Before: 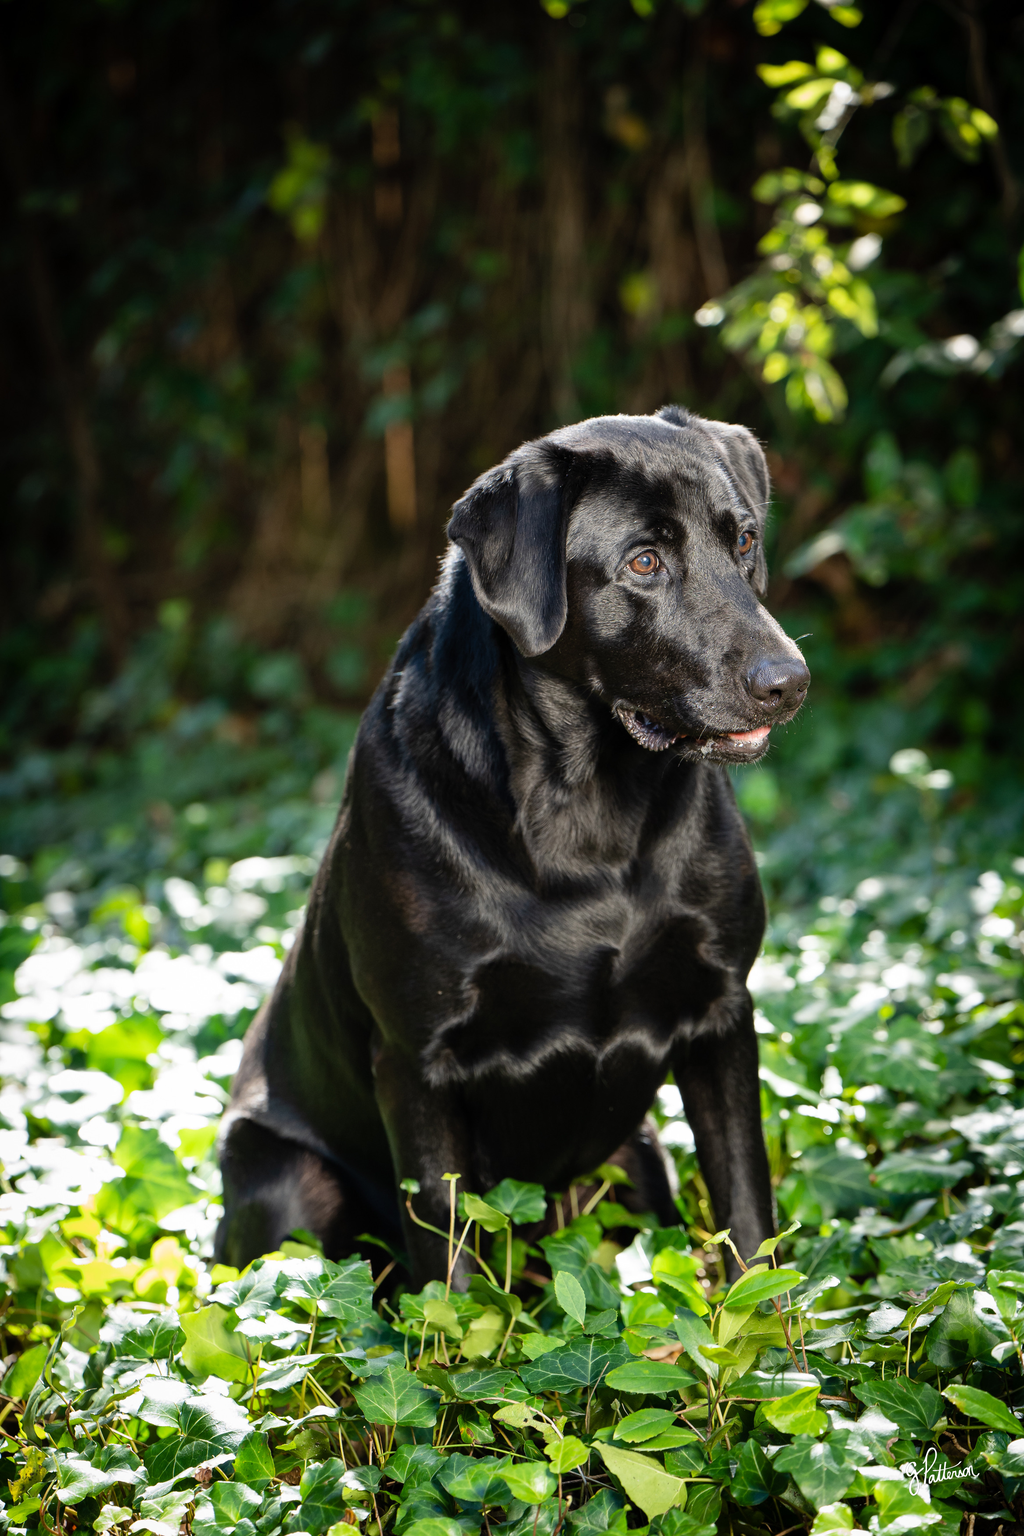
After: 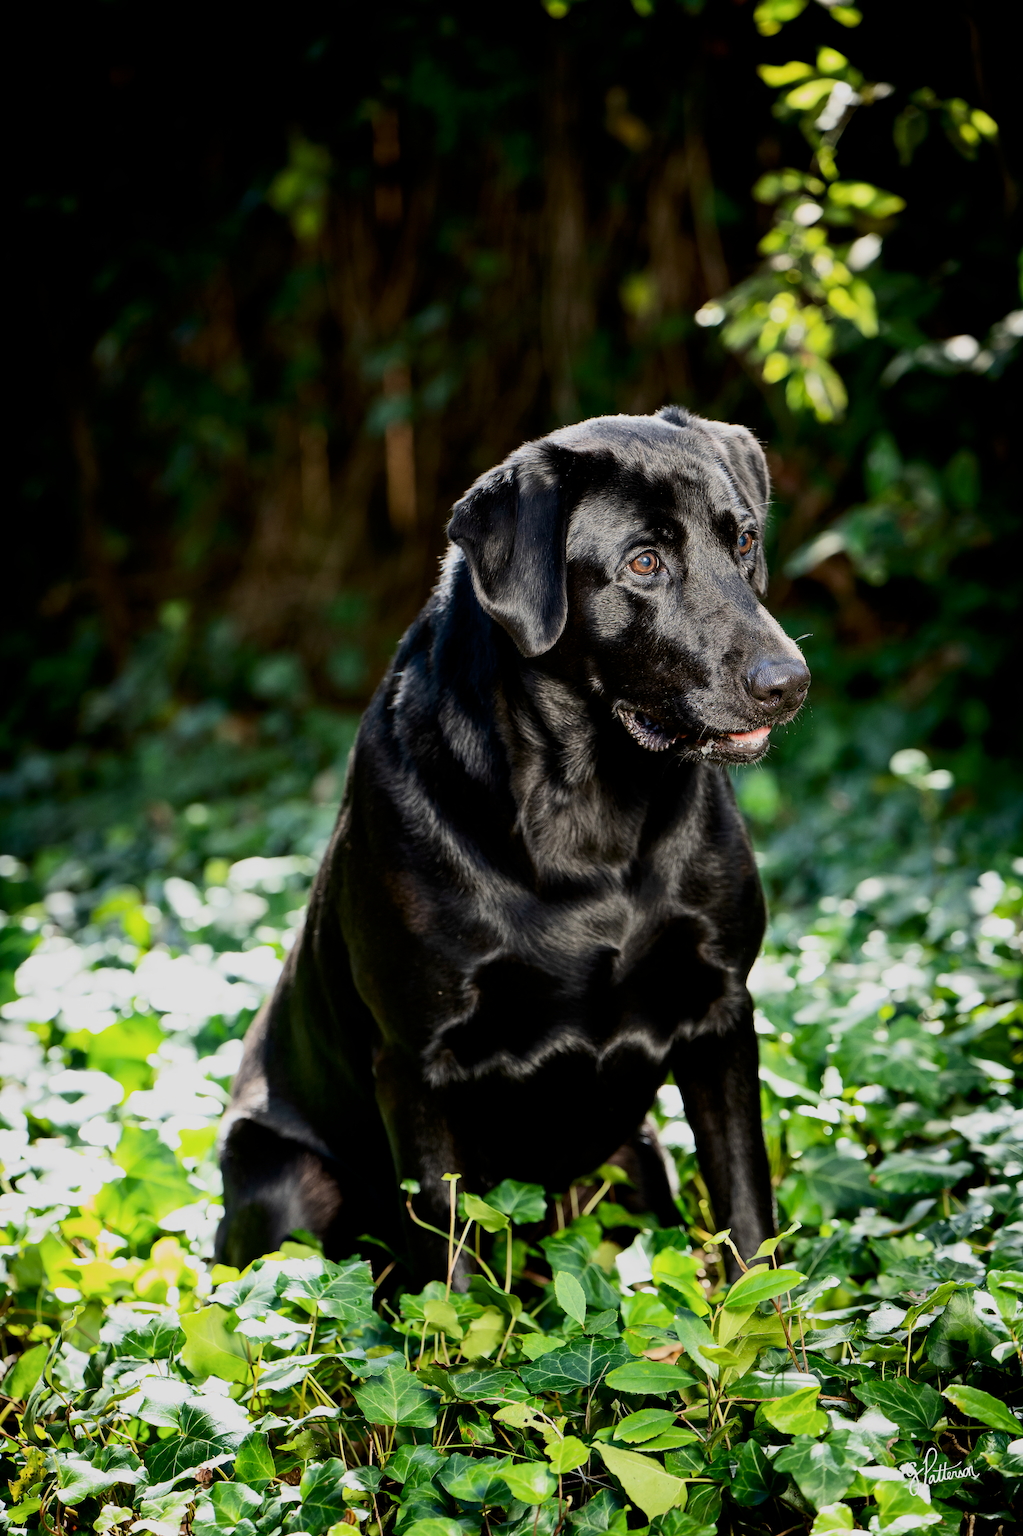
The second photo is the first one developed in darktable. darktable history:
color correction: highlights b* 0.028, saturation 1.06
filmic rgb: black relative exposure -8.83 EV, white relative exposure 4.98 EV, target black luminance 0%, hardness 3.78, latitude 66.82%, contrast 0.82, highlights saturation mix 10.36%, shadows ↔ highlights balance 20.09%, color science v6 (2022)
contrast brightness saturation: contrast 0.283
